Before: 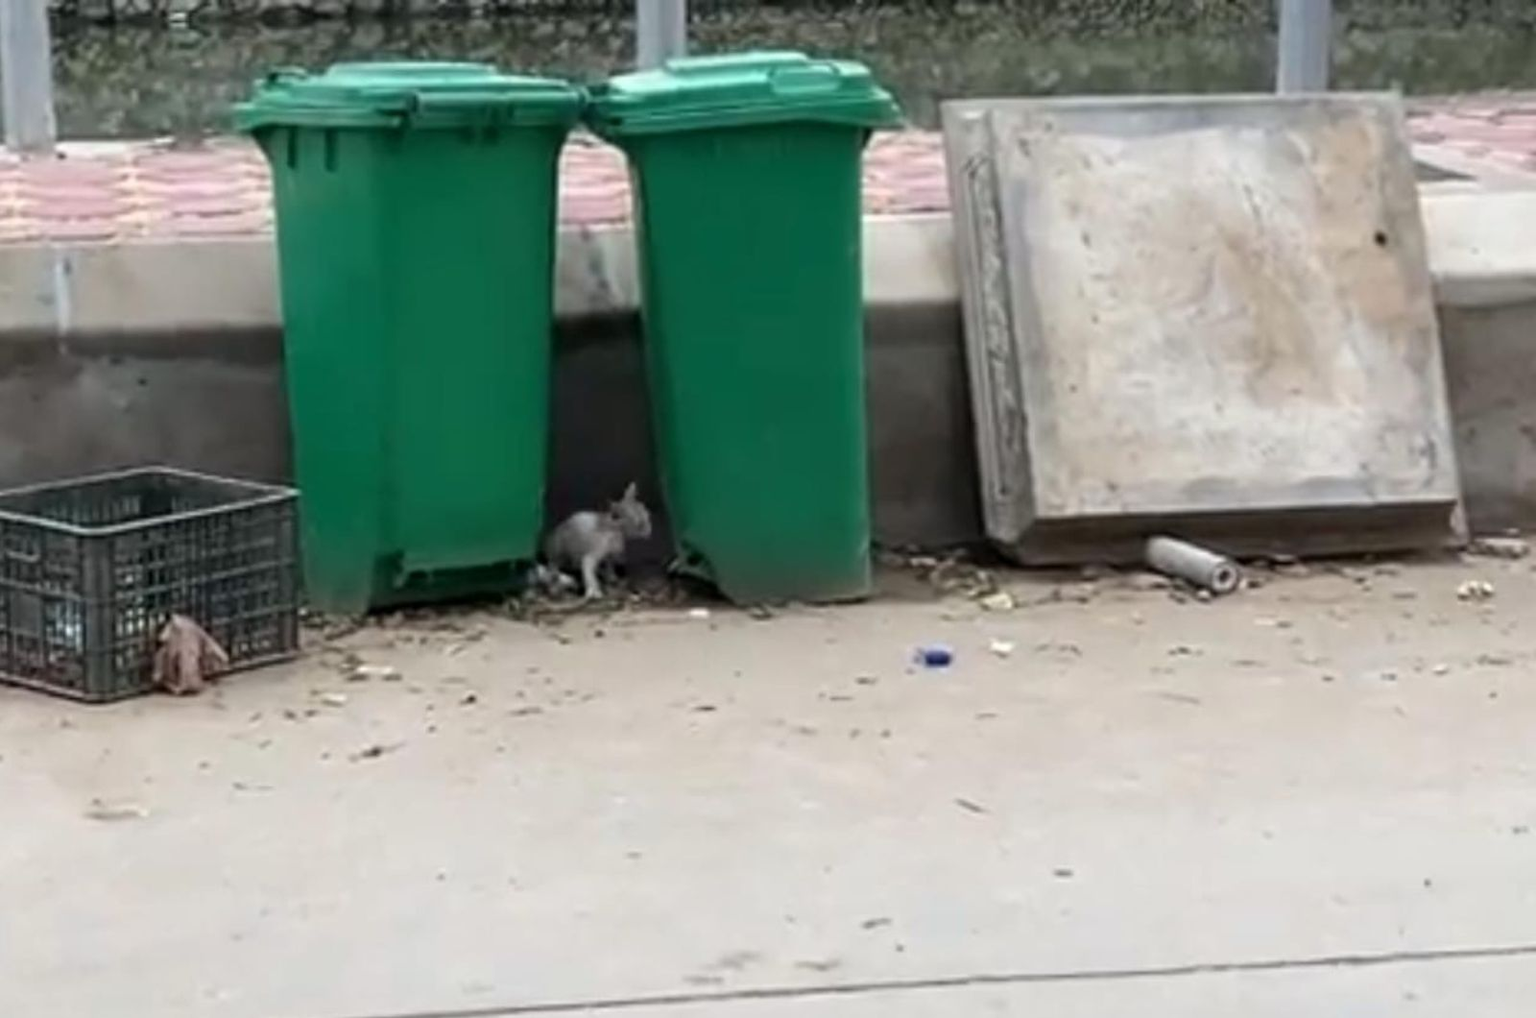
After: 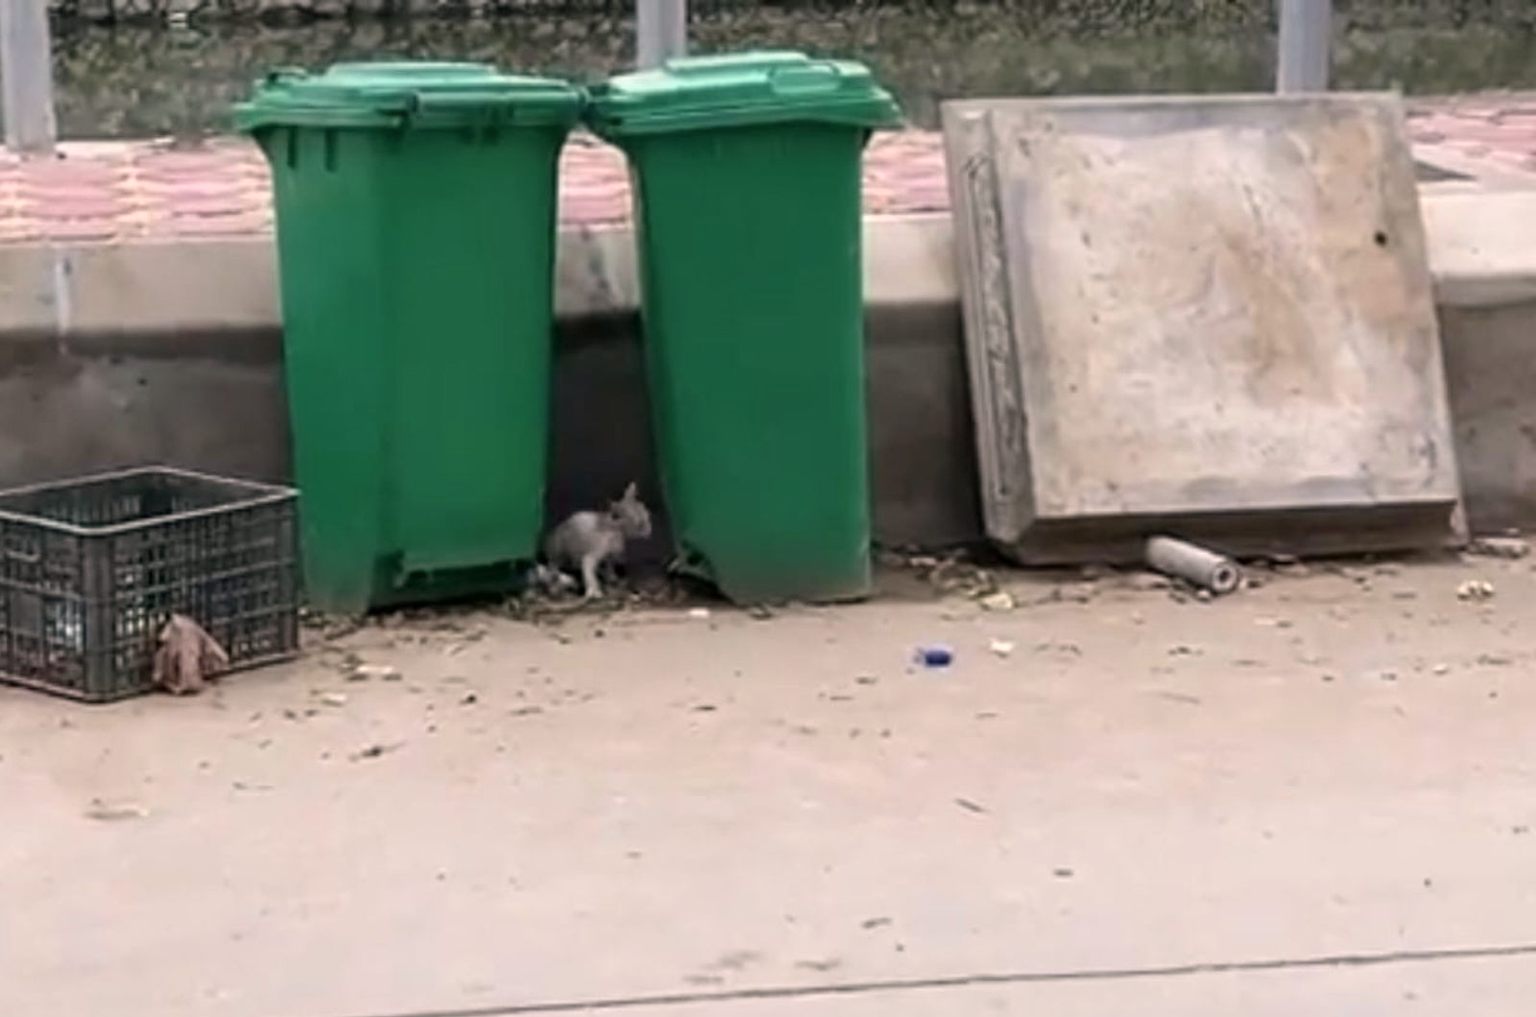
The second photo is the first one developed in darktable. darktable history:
color correction: highlights a* 6.8, highlights b* 4.08
